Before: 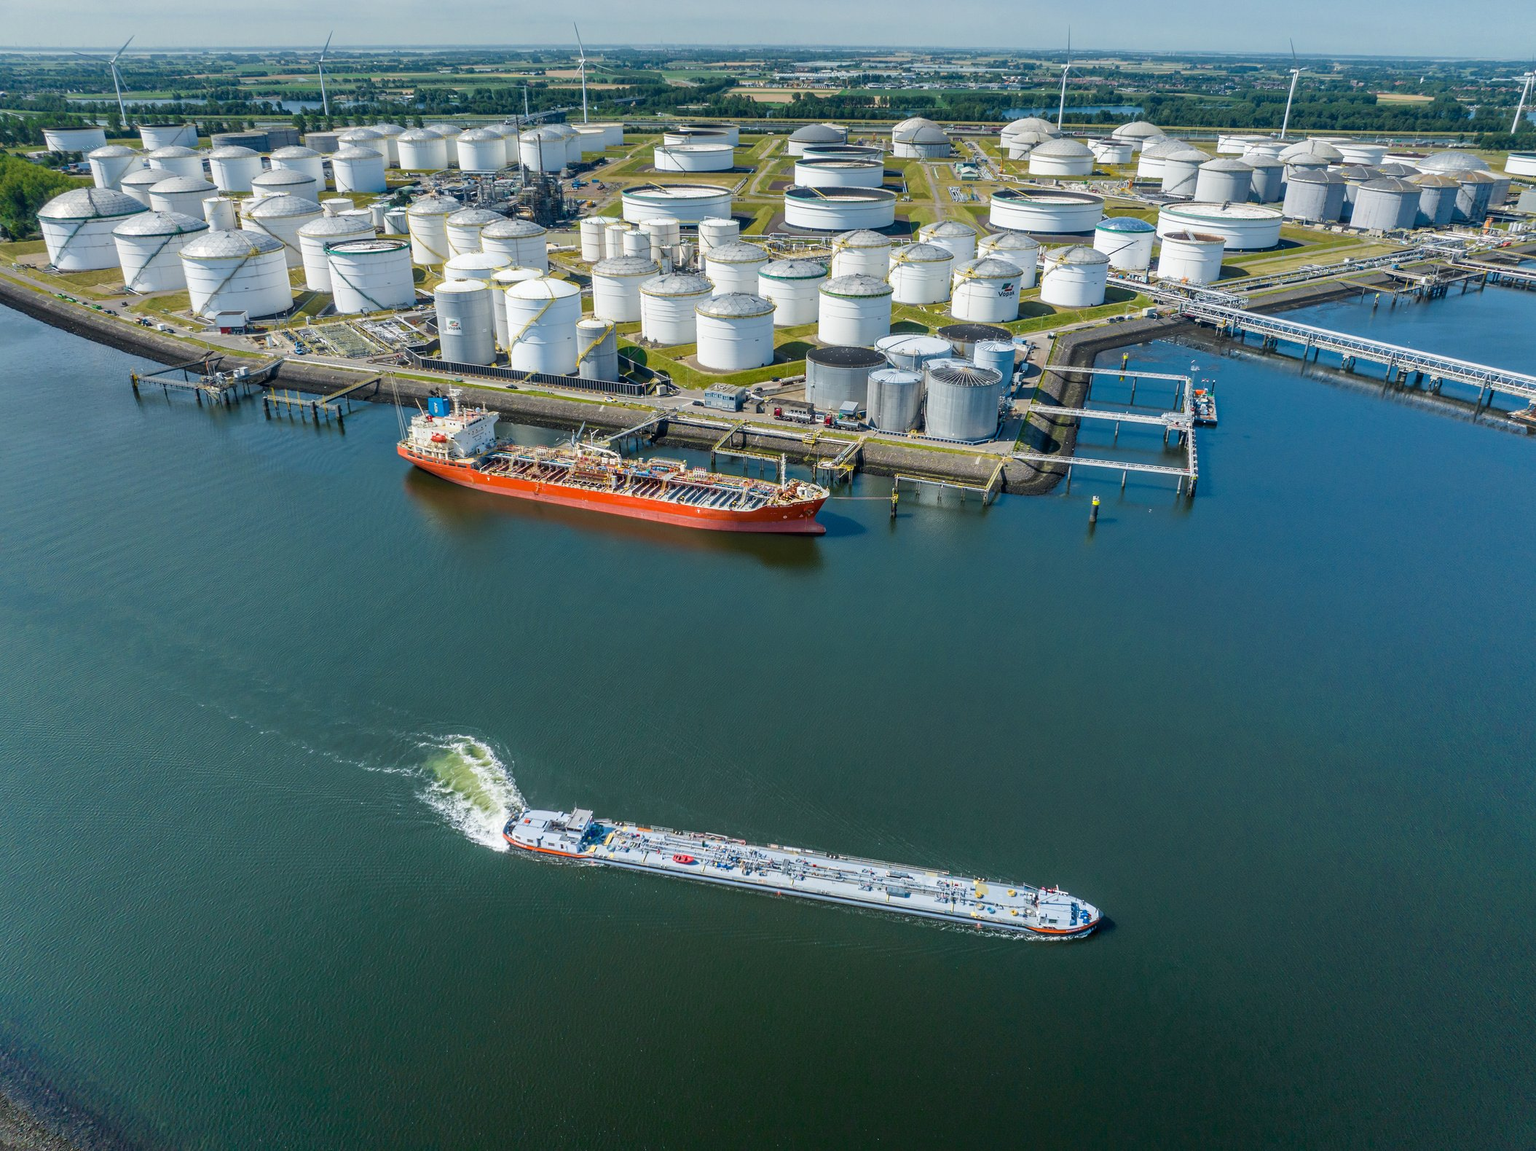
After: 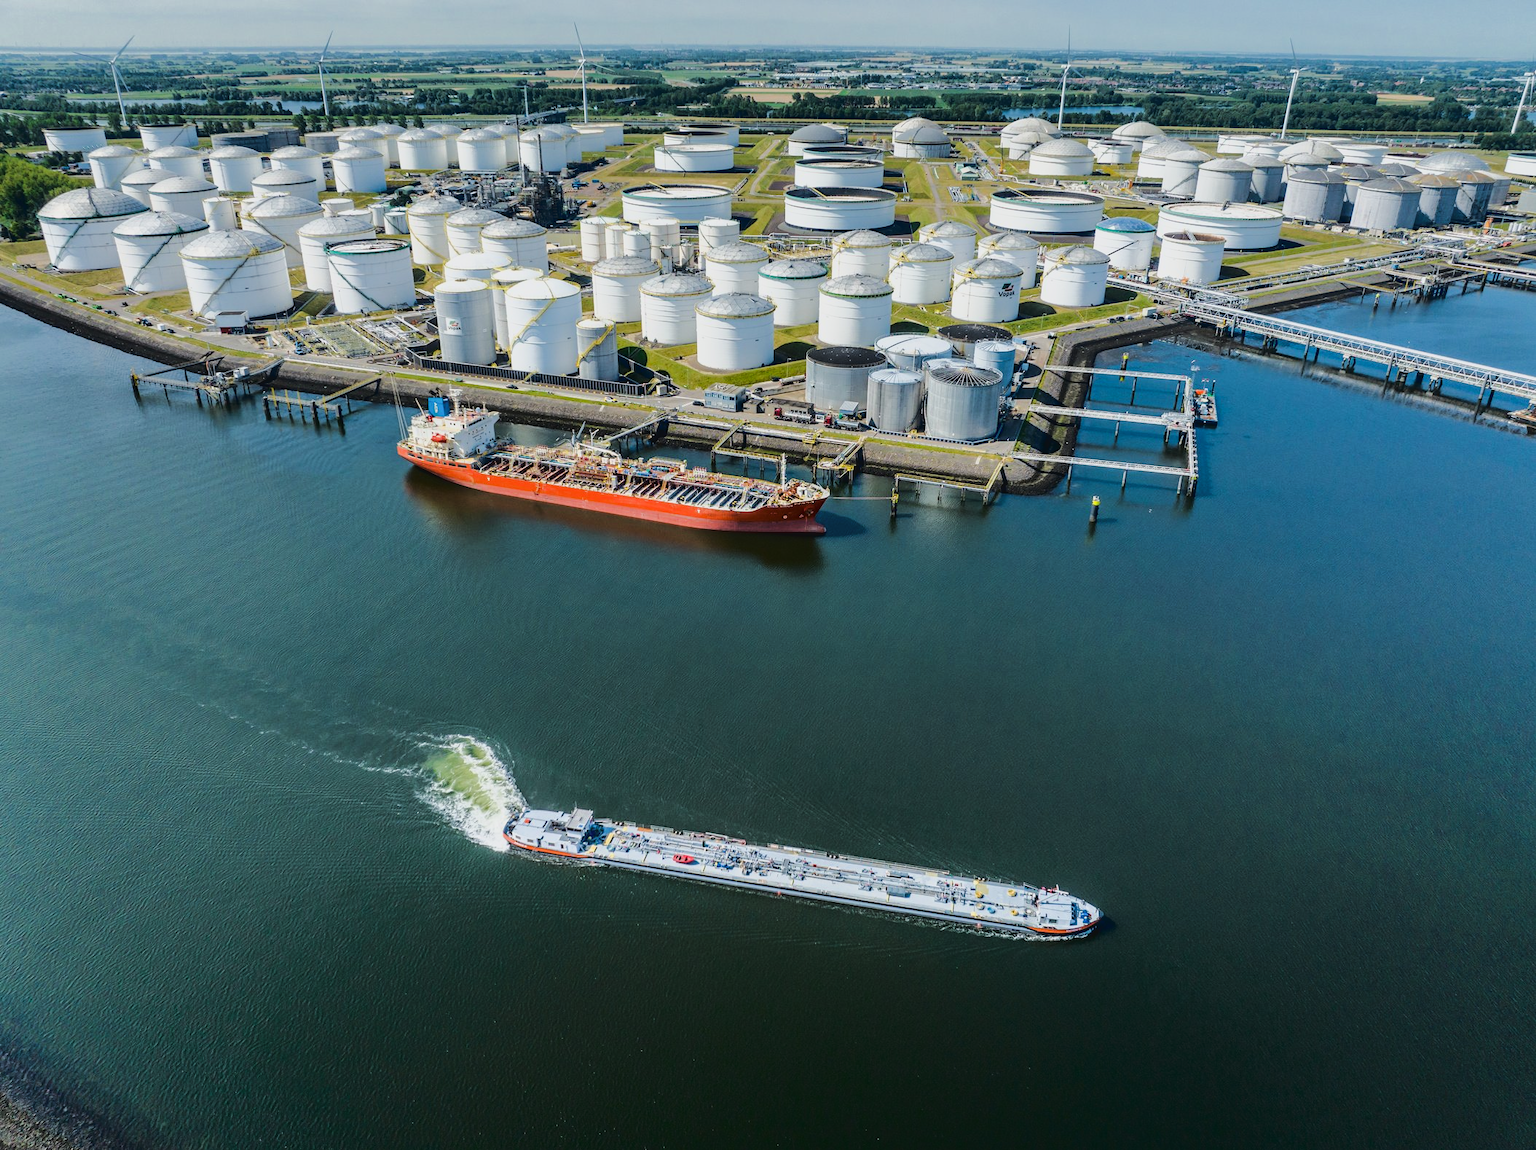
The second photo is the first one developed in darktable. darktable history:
filmic rgb: black relative exposure -7.65 EV, white relative exposure 4.56 EV, hardness 3.61
tone curve: curves: ch0 [(0, 0.039) (0.194, 0.159) (0.469, 0.544) (0.693, 0.77) (0.751, 0.871) (1, 1)]; ch1 [(0, 0) (0.508, 0.506) (0.547, 0.563) (0.592, 0.631) (0.715, 0.706) (1, 1)]; ch2 [(0, 0) (0.243, 0.175) (0.362, 0.301) (0.492, 0.515) (0.544, 0.557) (0.595, 0.612) (0.631, 0.641) (1, 1)], color space Lab, linked channels, preserve colors none
exposure: exposure -0.155 EV, compensate highlight preservation false
